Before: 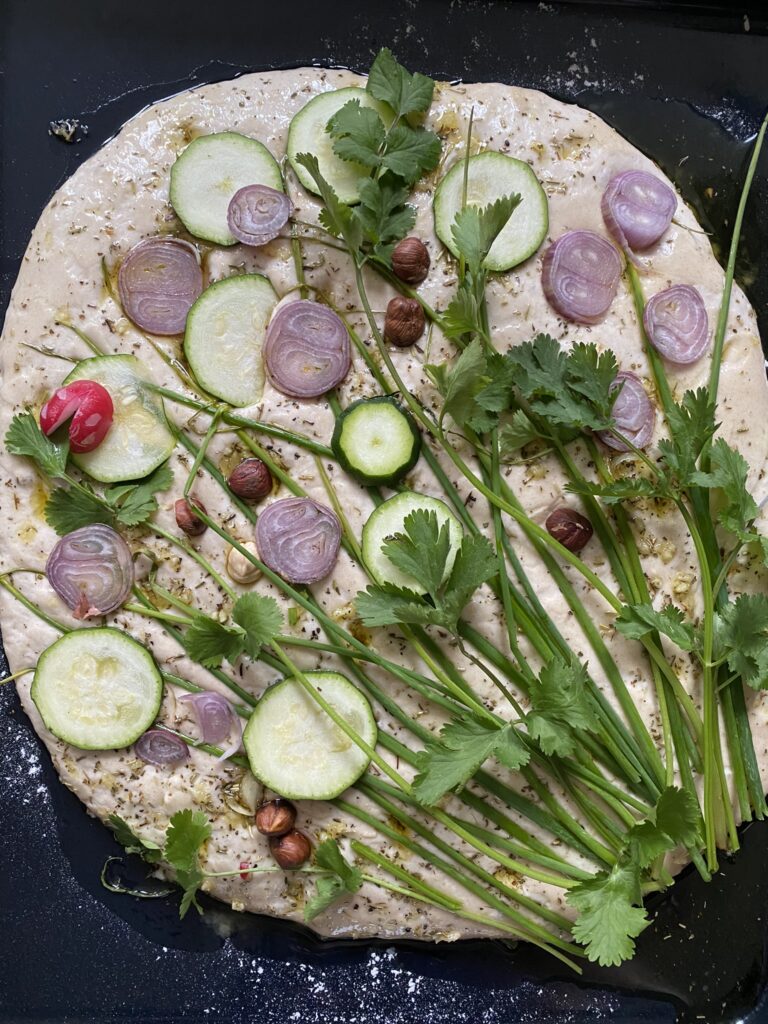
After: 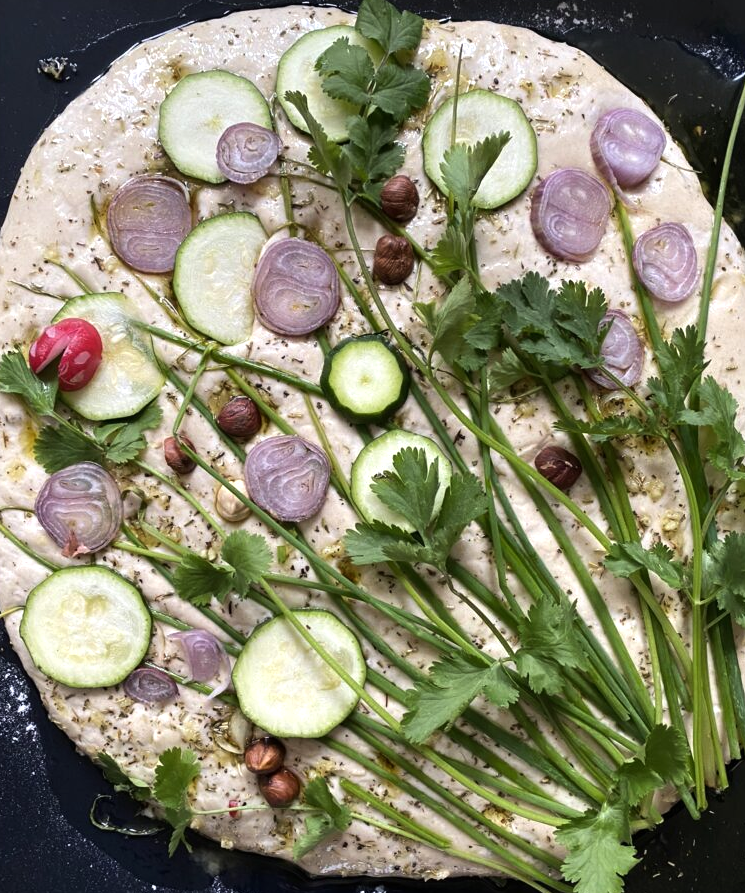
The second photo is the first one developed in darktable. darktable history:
crop: left 1.507%, top 6.147%, right 1.379%, bottom 6.637%
tone equalizer: -8 EV -0.417 EV, -7 EV -0.389 EV, -6 EV -0.333 EV, -5 EV -0.222 EV, -3 EV 0.222 EV, -2 EV 0.333 EV, -1 EV 0.389 EV, +0 EV 0.417 EV, edges refinement/feathering 500, mask exposure compensation -1.57 EV, preserve details no
